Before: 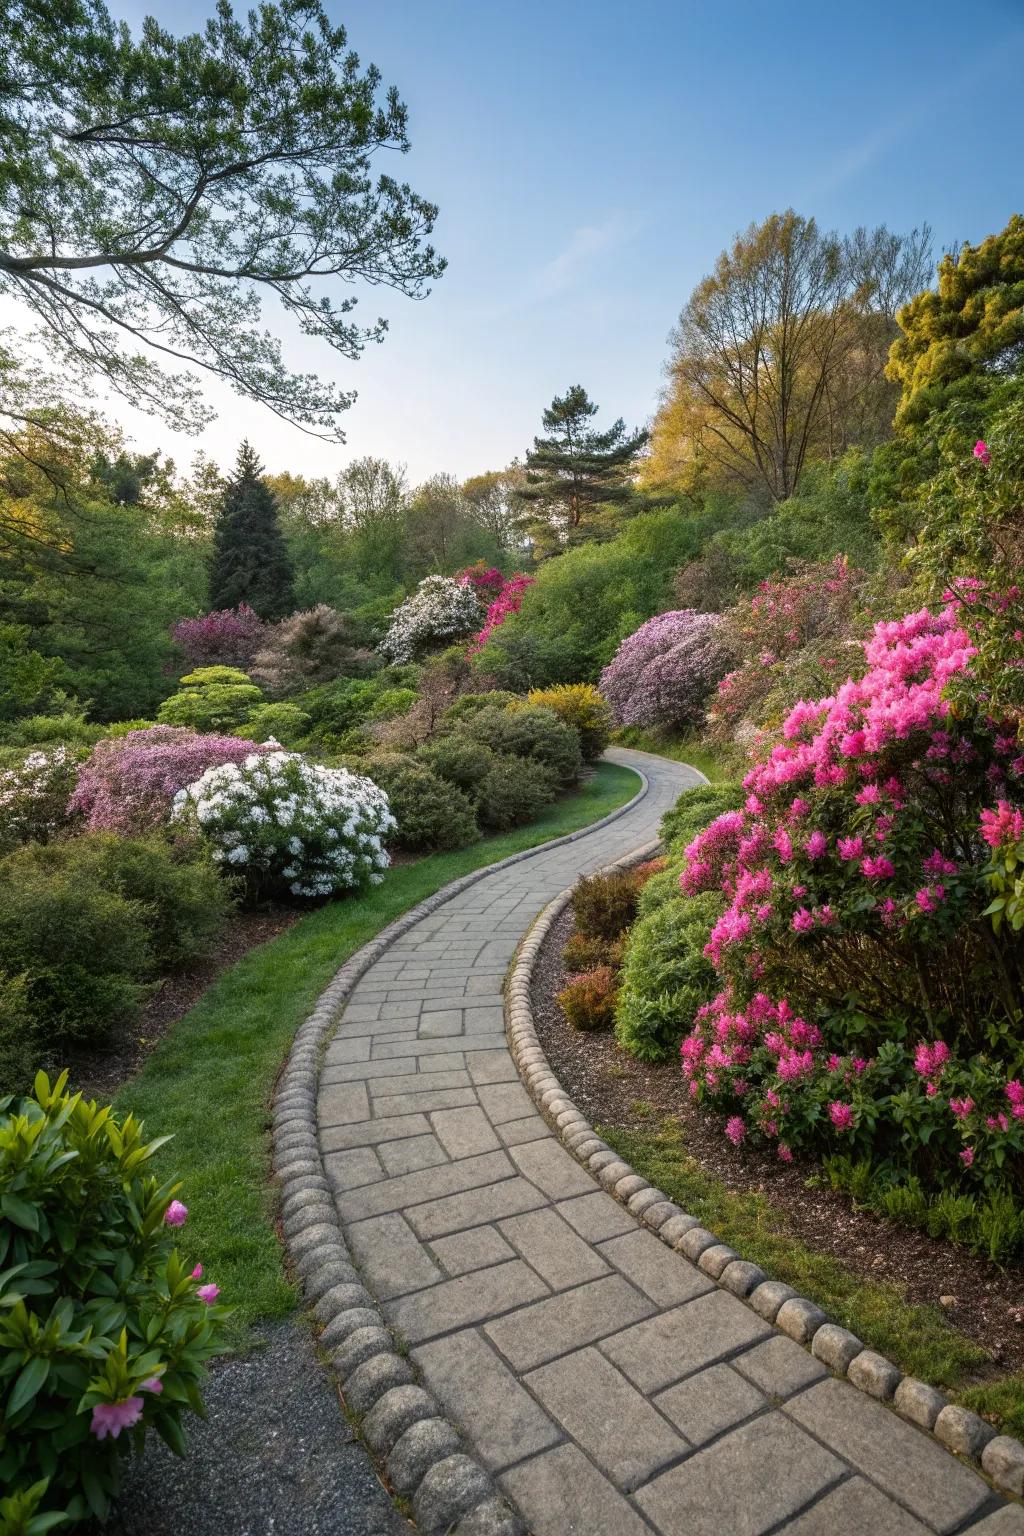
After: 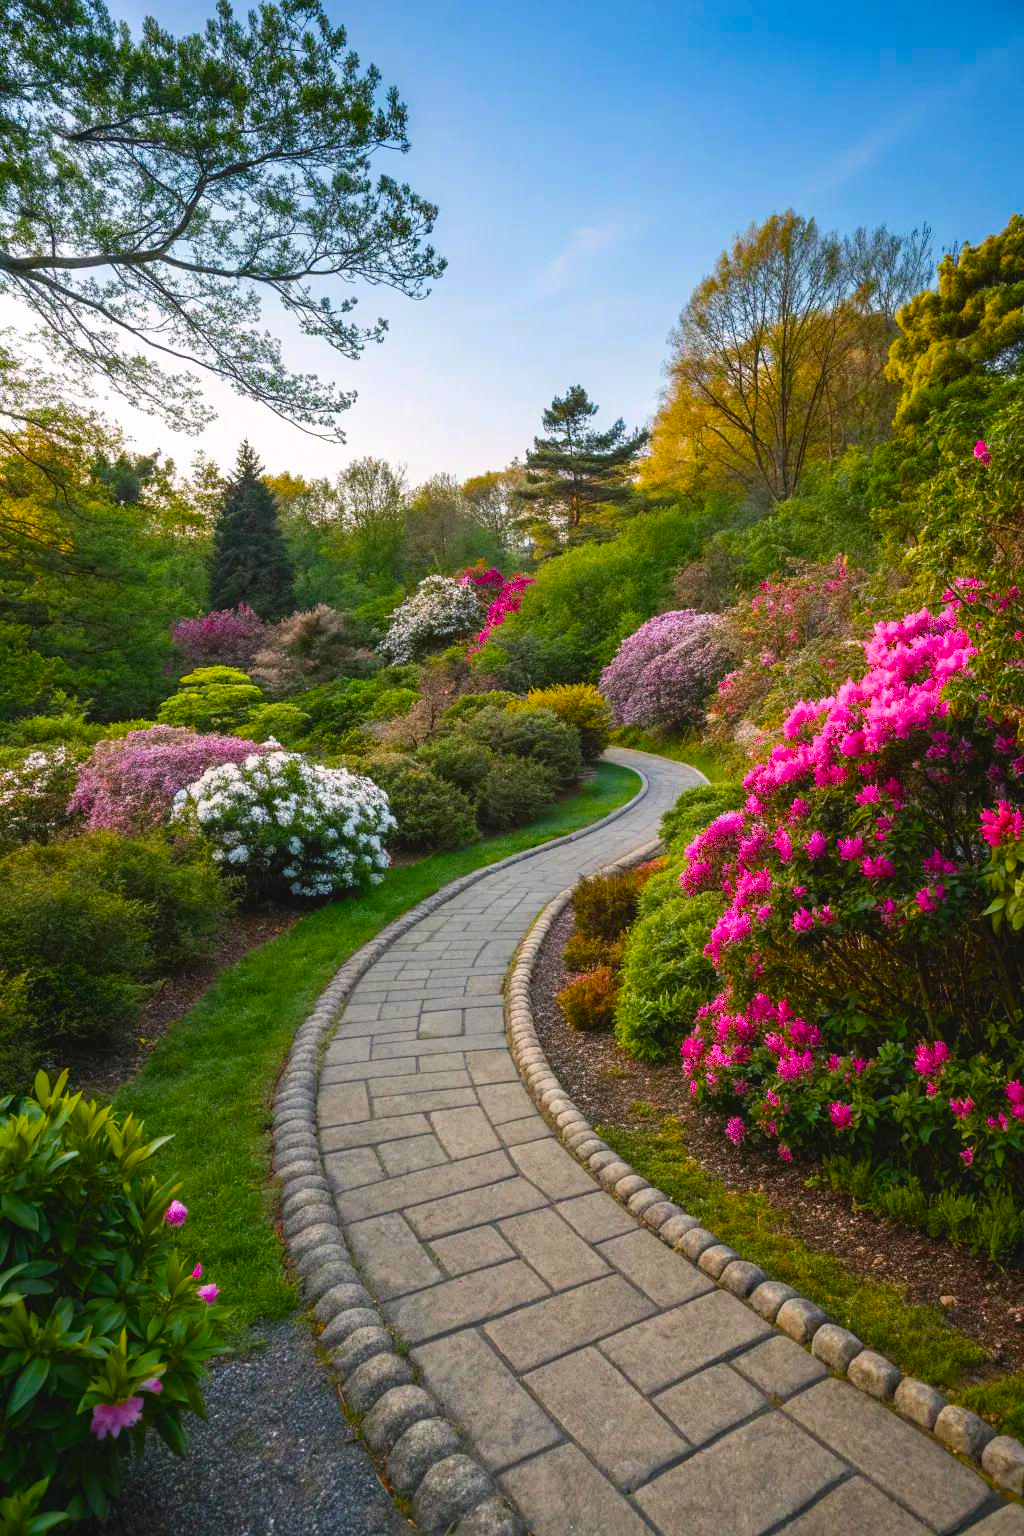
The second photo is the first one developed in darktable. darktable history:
color balance rgb: shadows lift › luminance -9.923%, power › hue 329.76°, highlights gain › chroma 0.236%, highlights gain › hue 331.07°, global offset › luminance 0.481%, global offset › hue 170.41°, perceptual saturation grading › global saturation 35.977%, perceptual saturation grading › shadows 36.168%, global vibrance 20%
